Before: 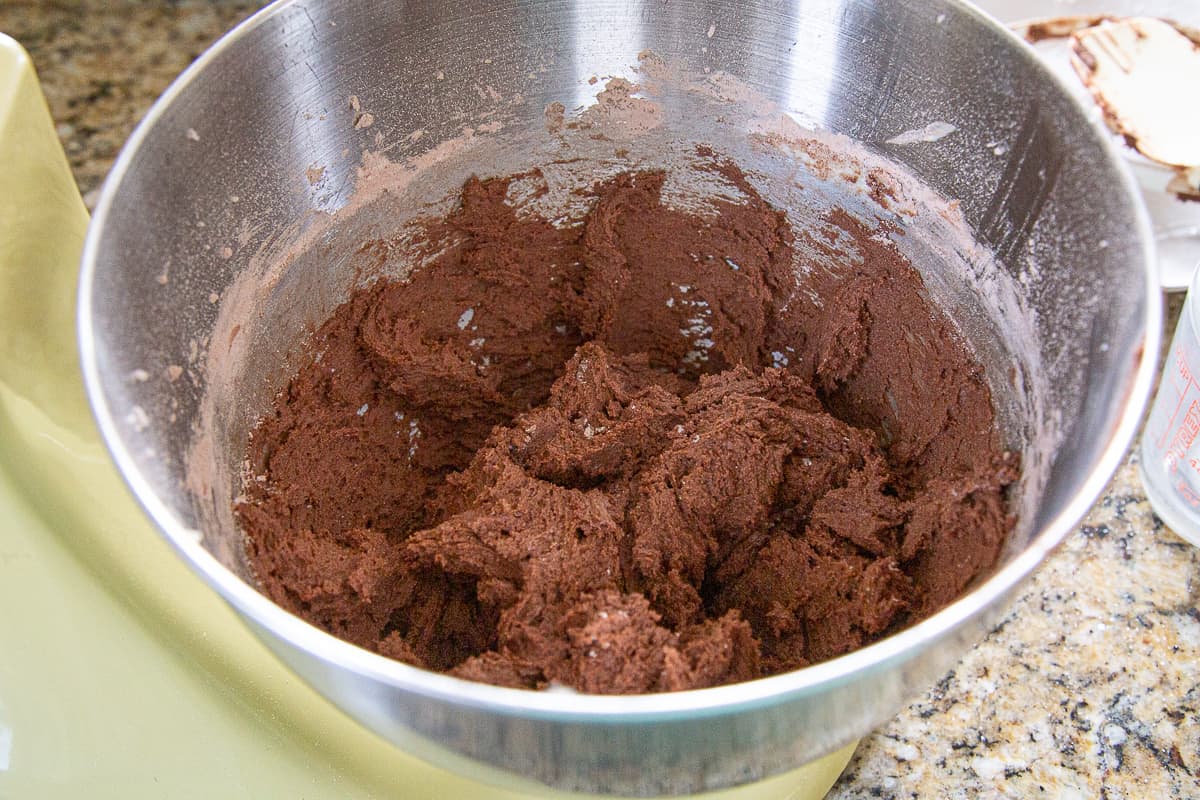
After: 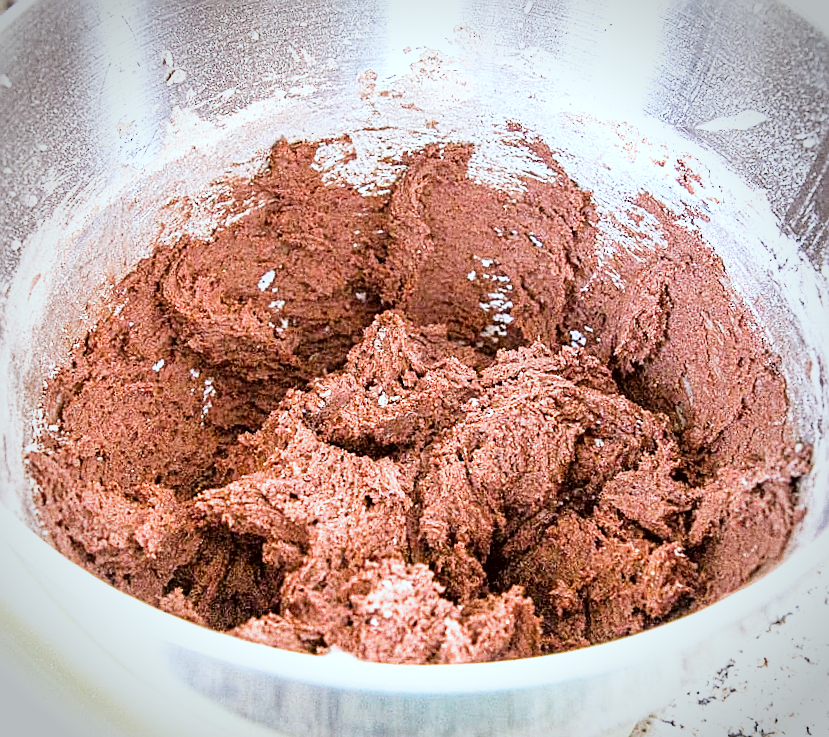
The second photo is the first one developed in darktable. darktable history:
crop and rotate: angle -3.27°, left 14.277%, top 0.028%, right 10.766%, bottom 0.028%
sharpen: on, module defaults
exposure: black level correction 0, exposure 1.75 EV, compensate exposure bias true, compensate highlight preservation false
color correction: highlights a* -4.98, highlights b* -3.76, shadows a* 3.83, shadows b* 4.08
white balance: red 1.004, blue 1.096
vignetting: automatic ratio true
grain: coarseness 7.08 ISO, strength 21.67%, mid-tones bias 59.58%
filmic rgb: black relative exposure -5 EV, white relative exposure 3.5 EV, hardness 3.19, contrast 1.4, highlights saturation mix -50%
